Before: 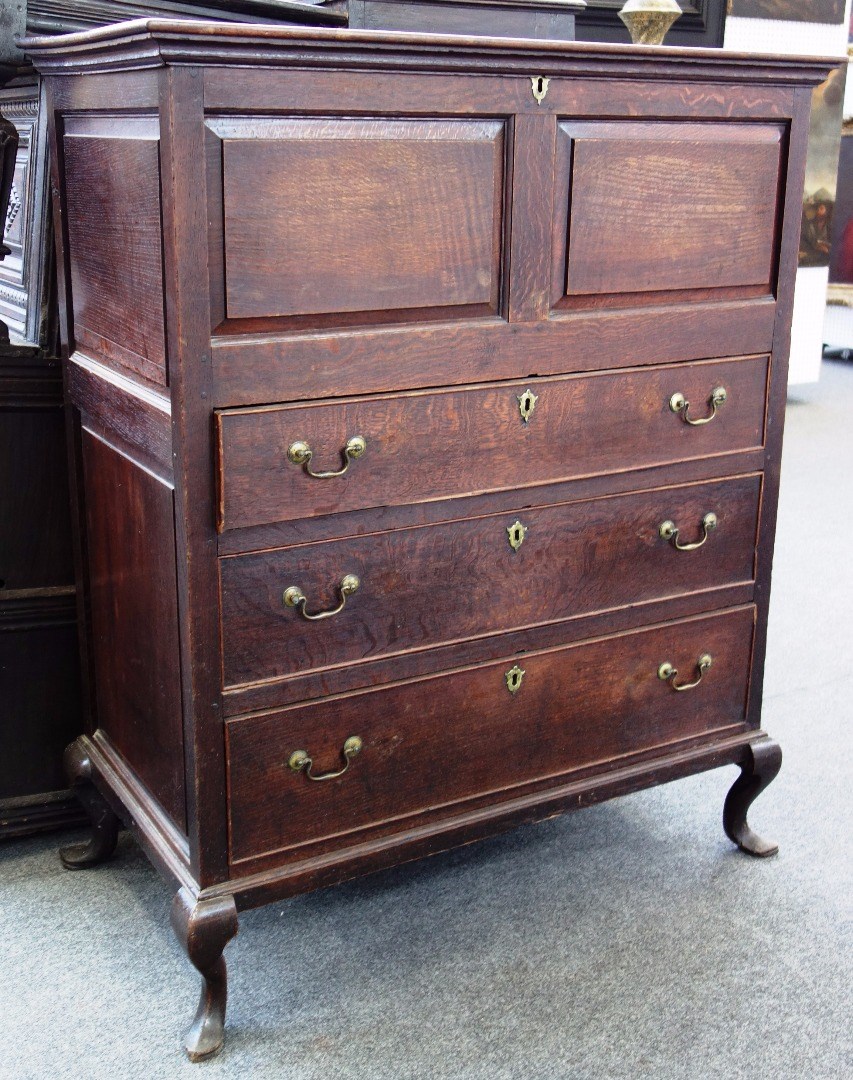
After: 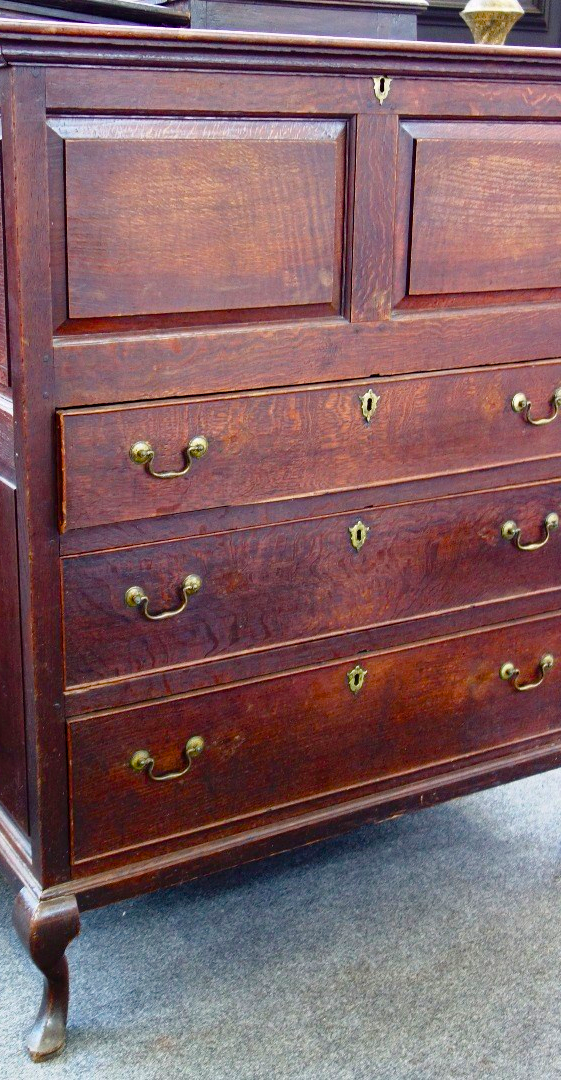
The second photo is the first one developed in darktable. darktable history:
color balance rgb: linear chroma grading › shadows -3.421%, linear chroma grading › highlights -4.637%, perceptual saturation grading › global saturation 20%, perceptual saturation grading › highlights -25.496%, perceptual saturation grading › shadows 50.194%, global vibrance 40.538%
crop and rotate: left 18.58%, right 15.61%
